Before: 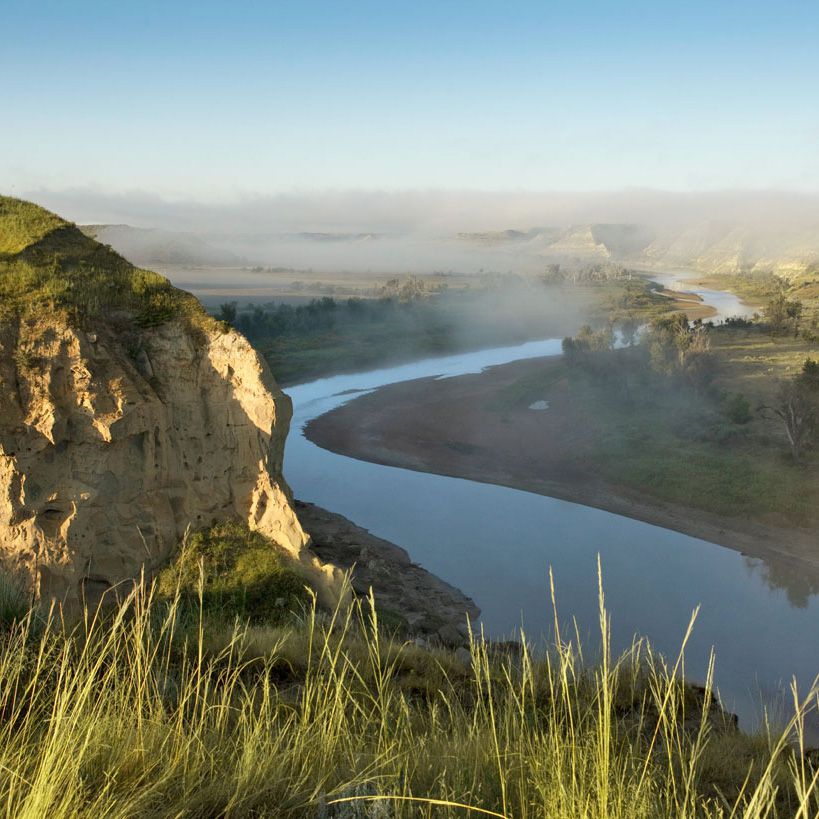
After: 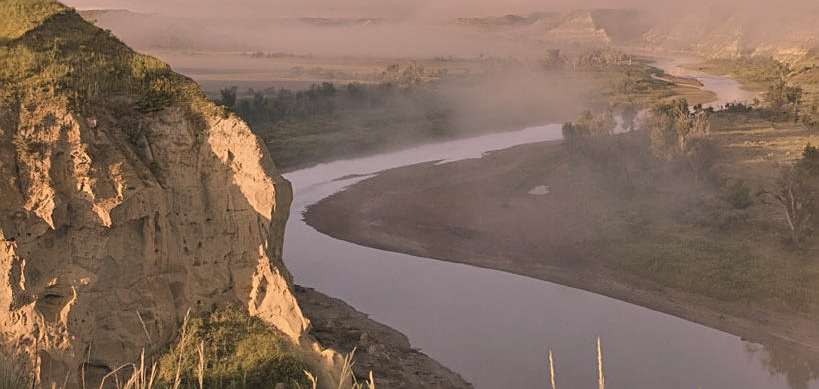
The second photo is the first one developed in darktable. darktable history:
local contrast: highlights 107%, shadows 98%, detail 119%, midtone range 0.2
sharpen: on, module defaults
crop and rotate: top 26.269%, bottom 26.176%
contrast brightness saturation: contrast -0.245, saturation -0.44
color correction: highlights a* 17.48, highlights b* 18.49
color balance rgb: highlights gain › chroma 1.495%, highlights gain › hue 306.96°, perceptual saturation grading › global saturation -3.094%, perceptual brilliance grading › mid-tones 10.875%, perceptual brilliance grading › shadows 14.318%
shadows and highlights: white point adjustment -3.72, highlights -63.66, soften with gaussian
